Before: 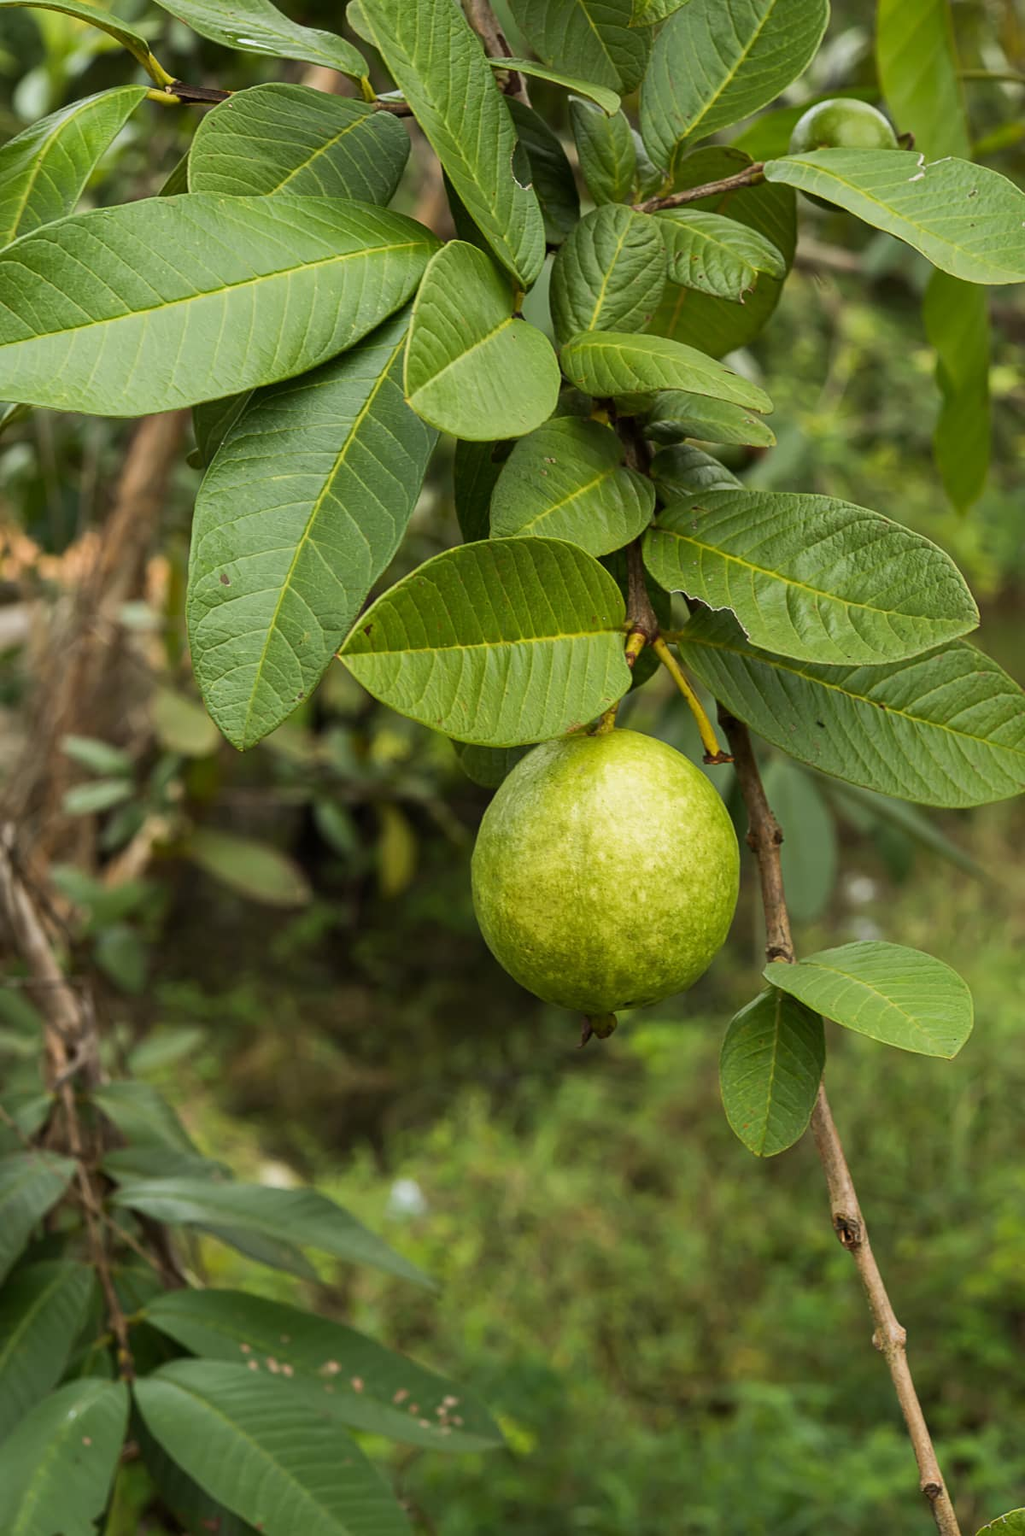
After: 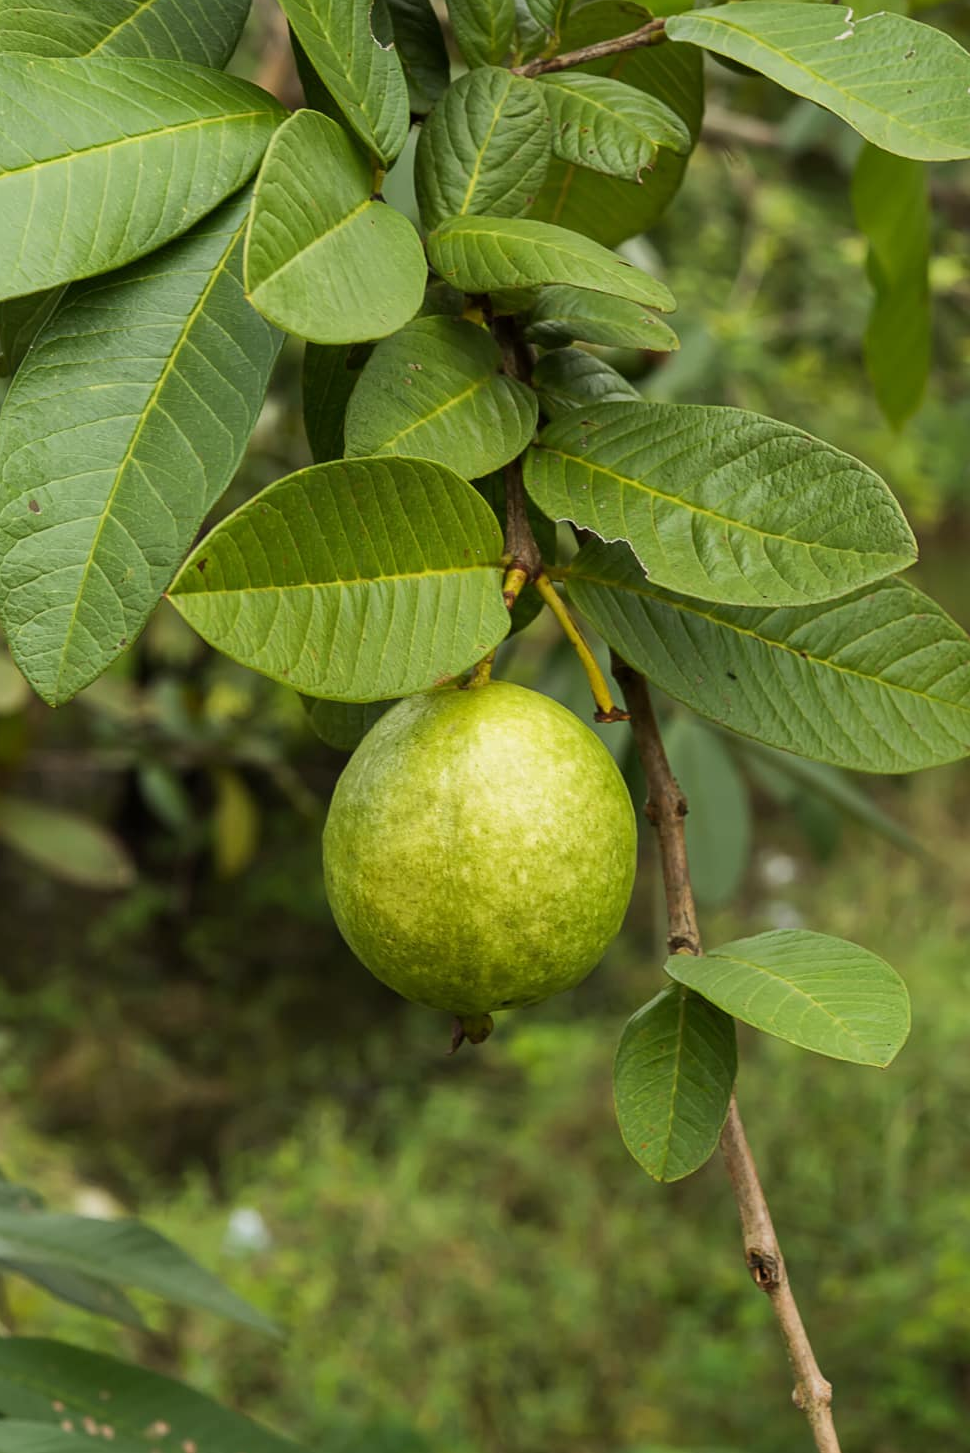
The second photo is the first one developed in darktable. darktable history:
crop: left 19.159%, top 9.58%, bottom 9.58%
tone equalizer: on, module defaults
